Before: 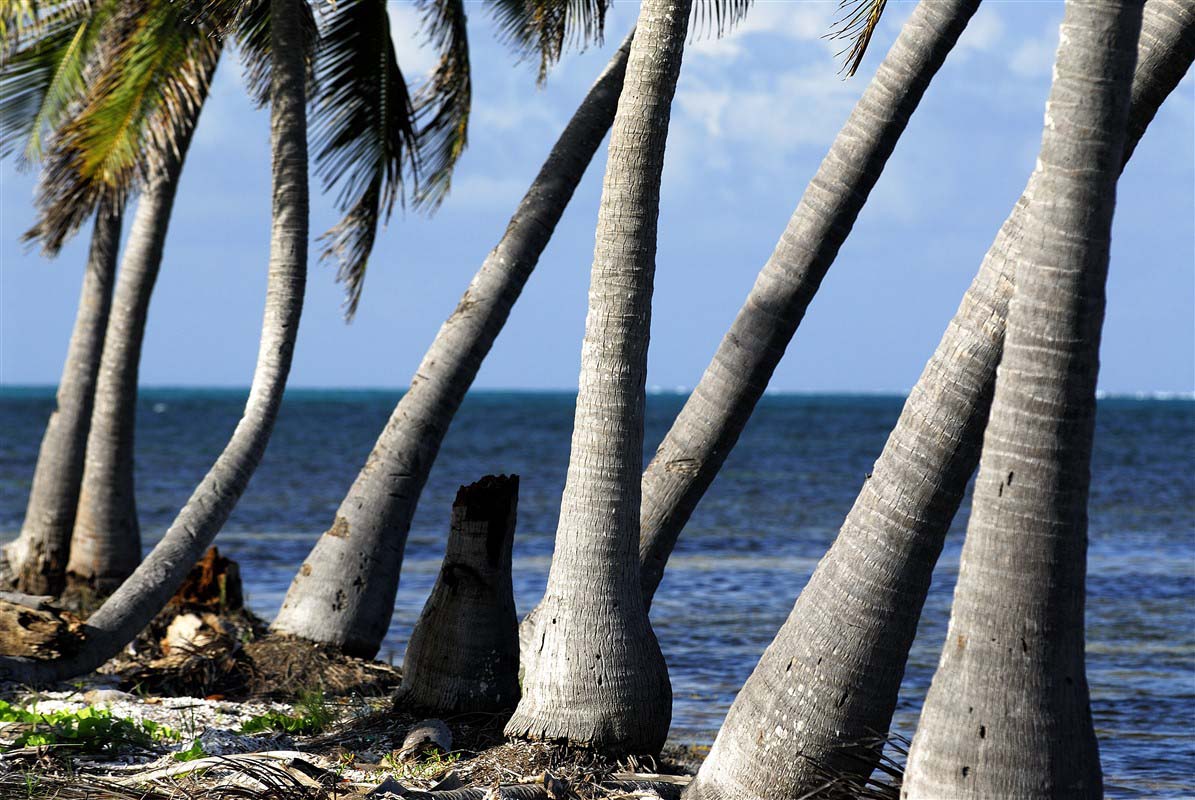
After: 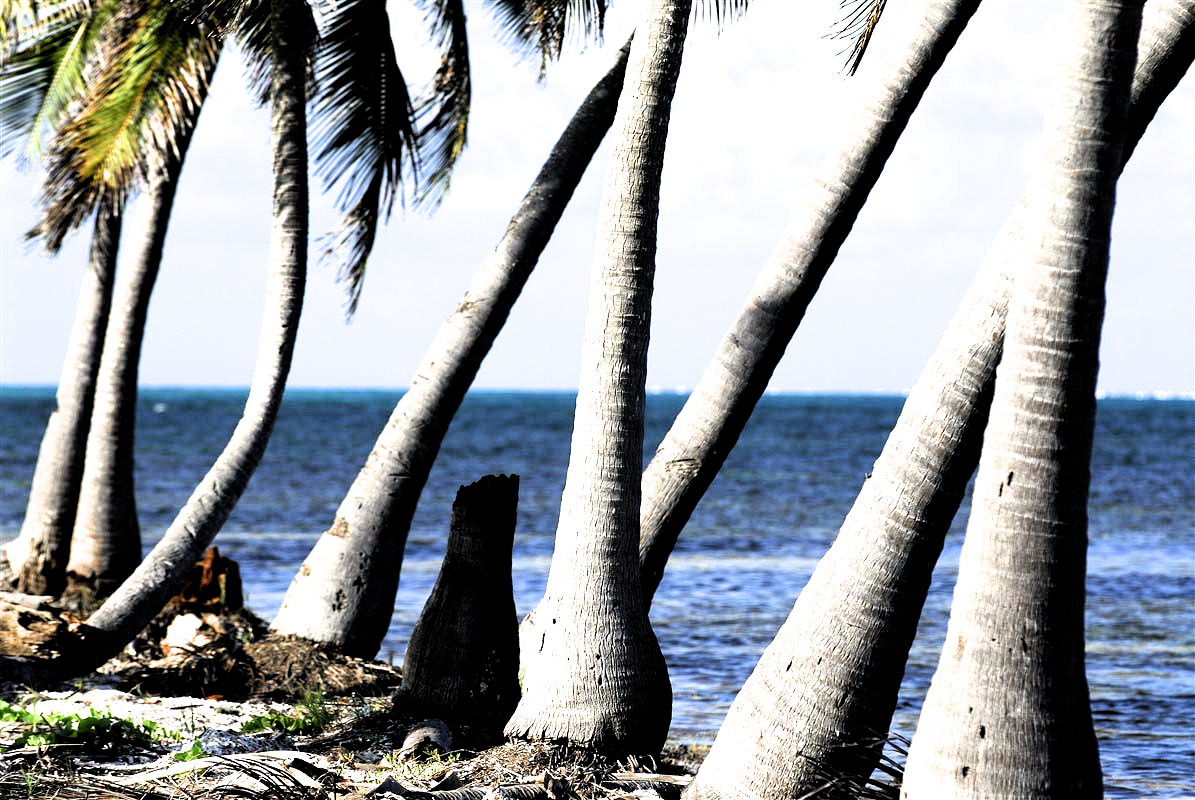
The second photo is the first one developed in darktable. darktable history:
exposure: black level correction 0, exposure 1 EV, compensate highlight preservation false
filmic rgb: black relative exposure -5.6 EV, white relative exposure 2.51 EV, target black luminance 0%, hardness 4.54, latitude 66.97%, contrast 1.466, shadows ↔ highlights balance -4.09%
